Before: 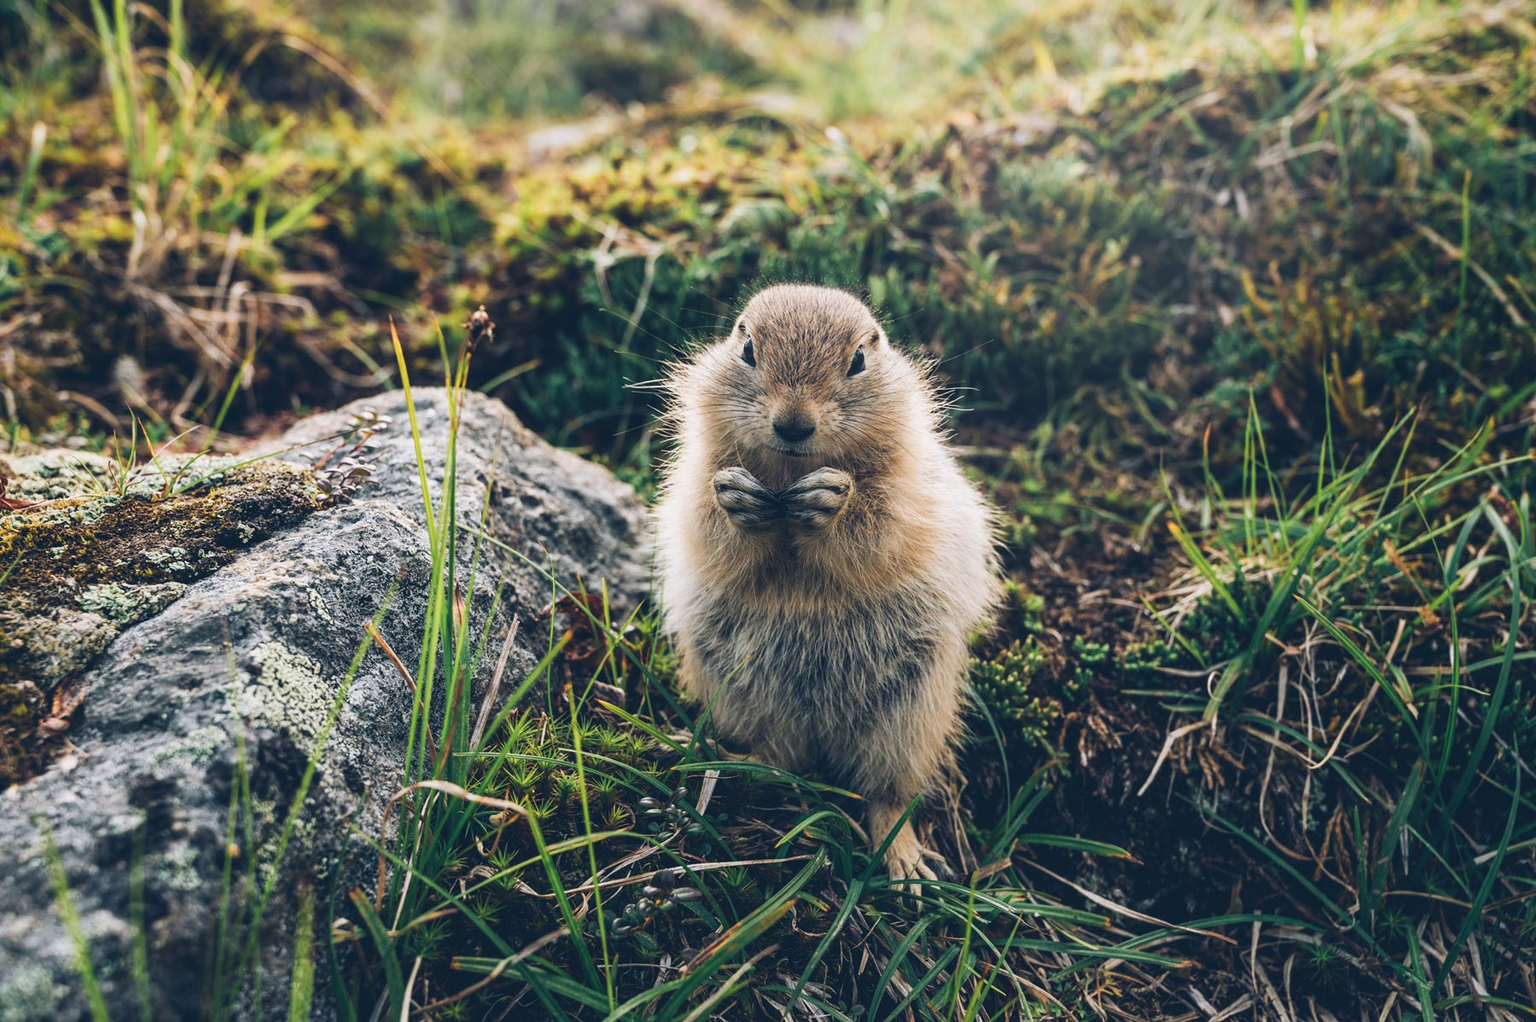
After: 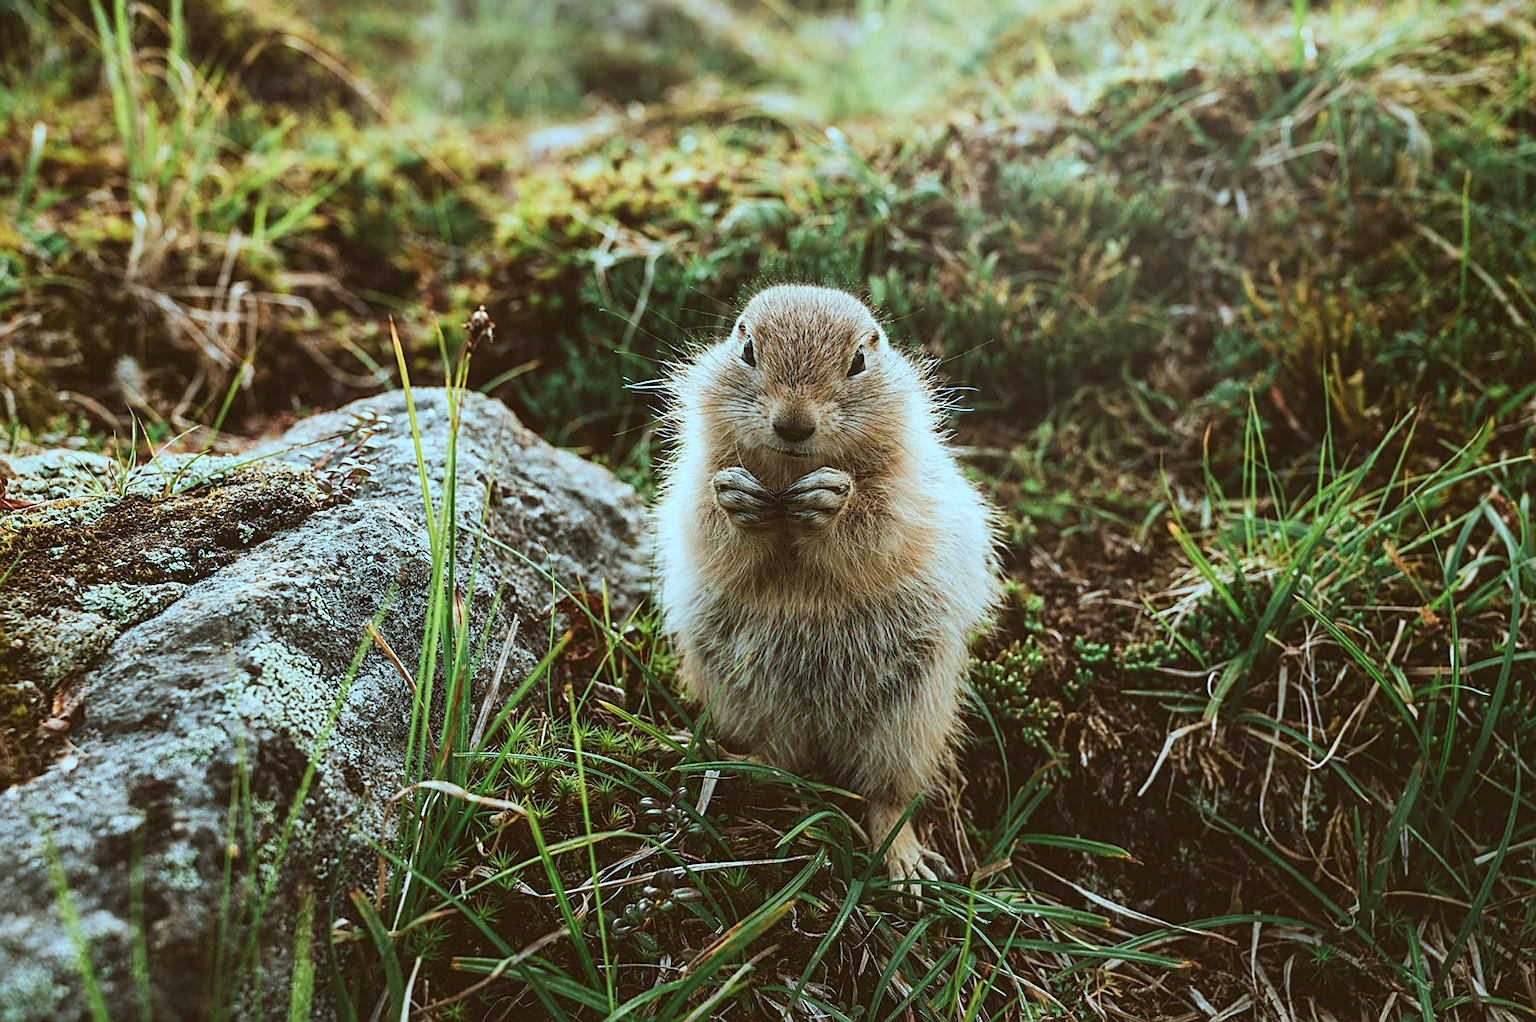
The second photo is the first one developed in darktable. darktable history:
color correction: highlights a* -15.09, highlights b* -17, shadows a* 10.51, shadows b* 29.8
sharpen: on, module defaults
